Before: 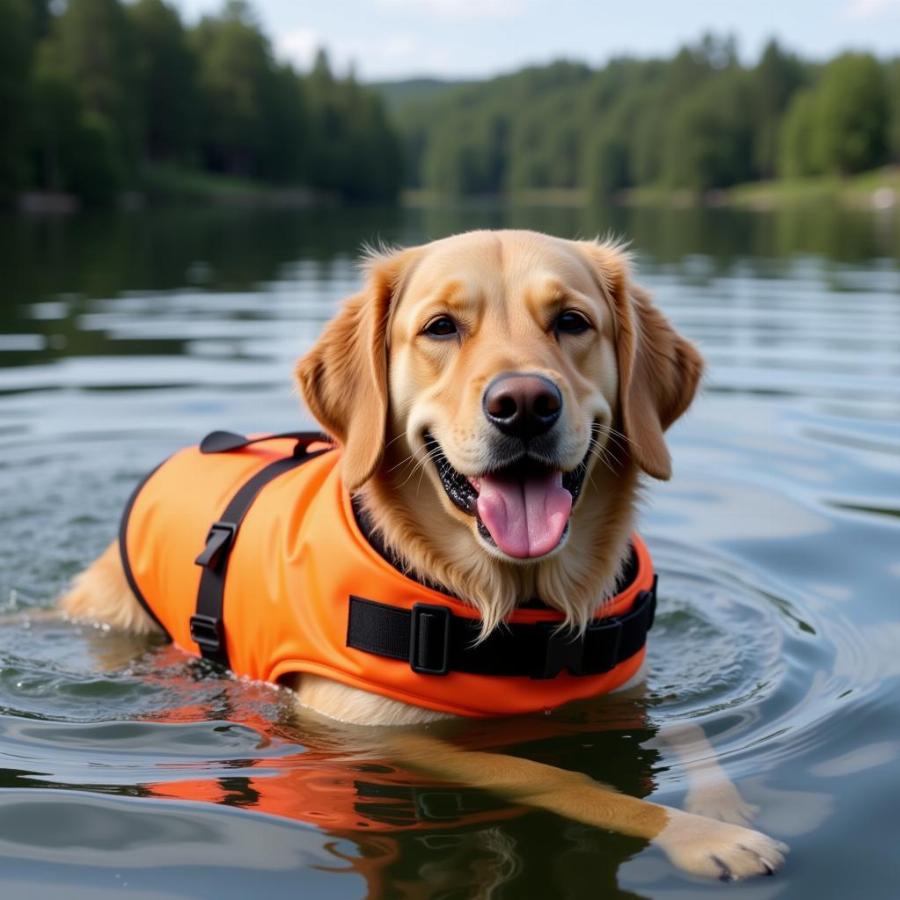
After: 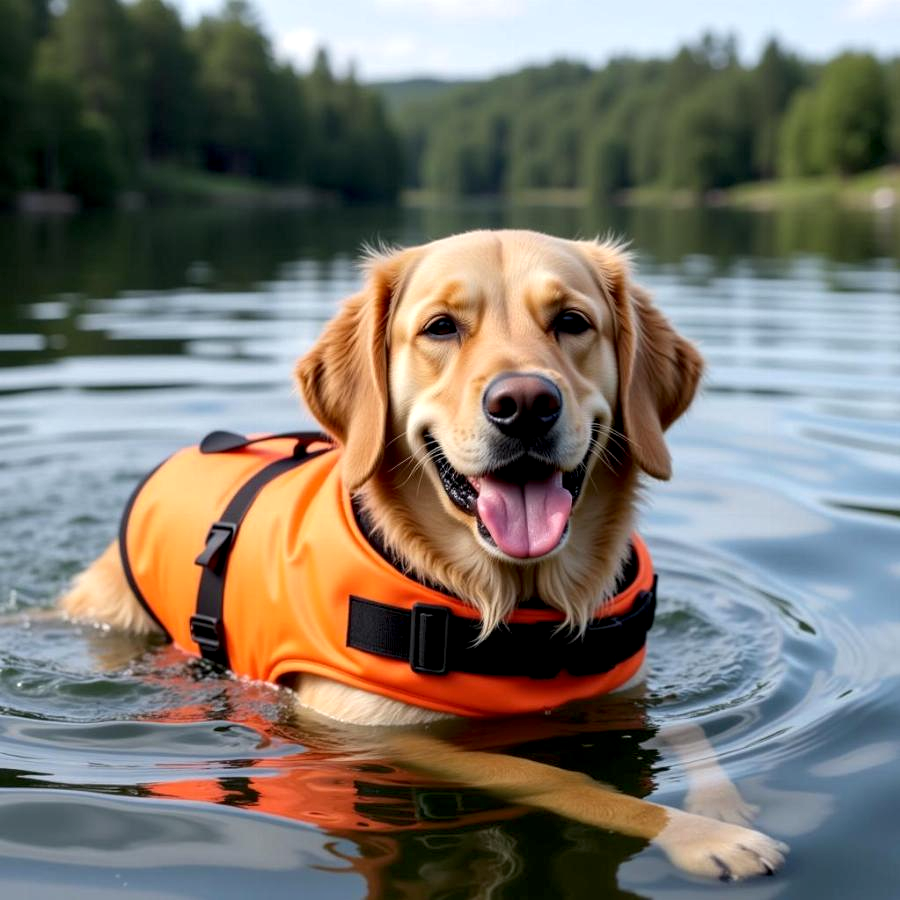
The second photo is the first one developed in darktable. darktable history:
exposure: black level correction 0.002, exposure 0.149 EV, compensate highlight preservation false
local contrast: highlights 83%, shadows 80%
